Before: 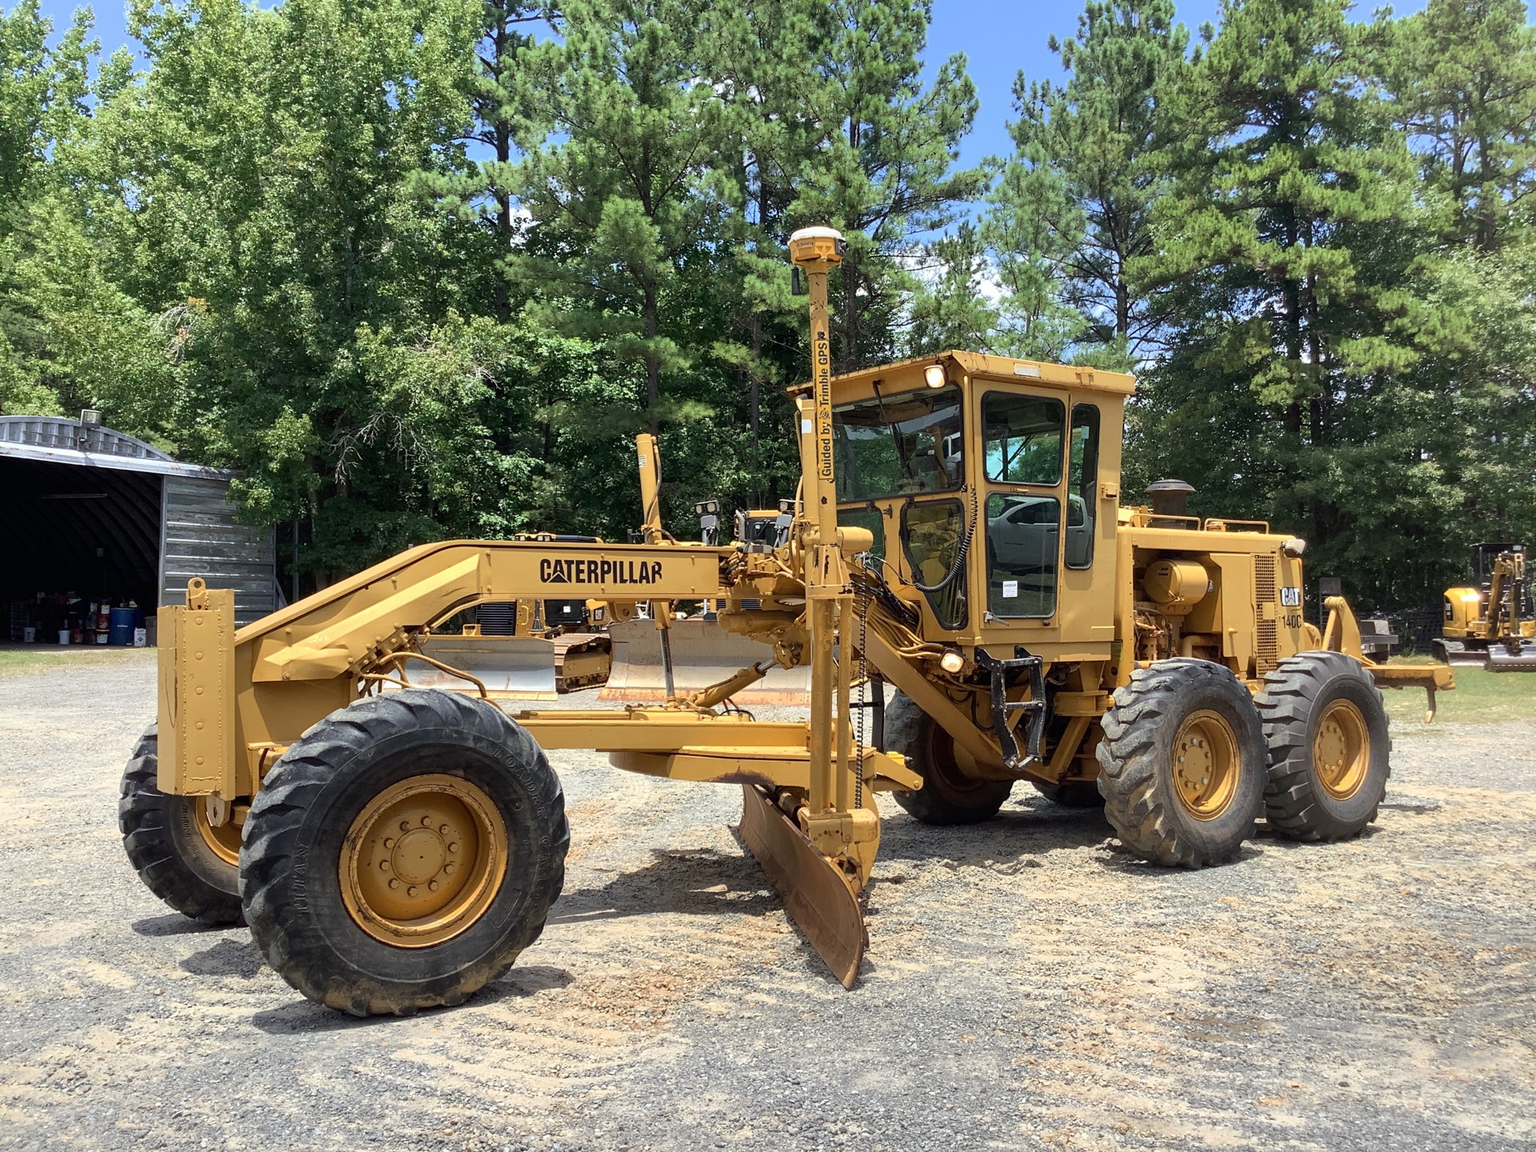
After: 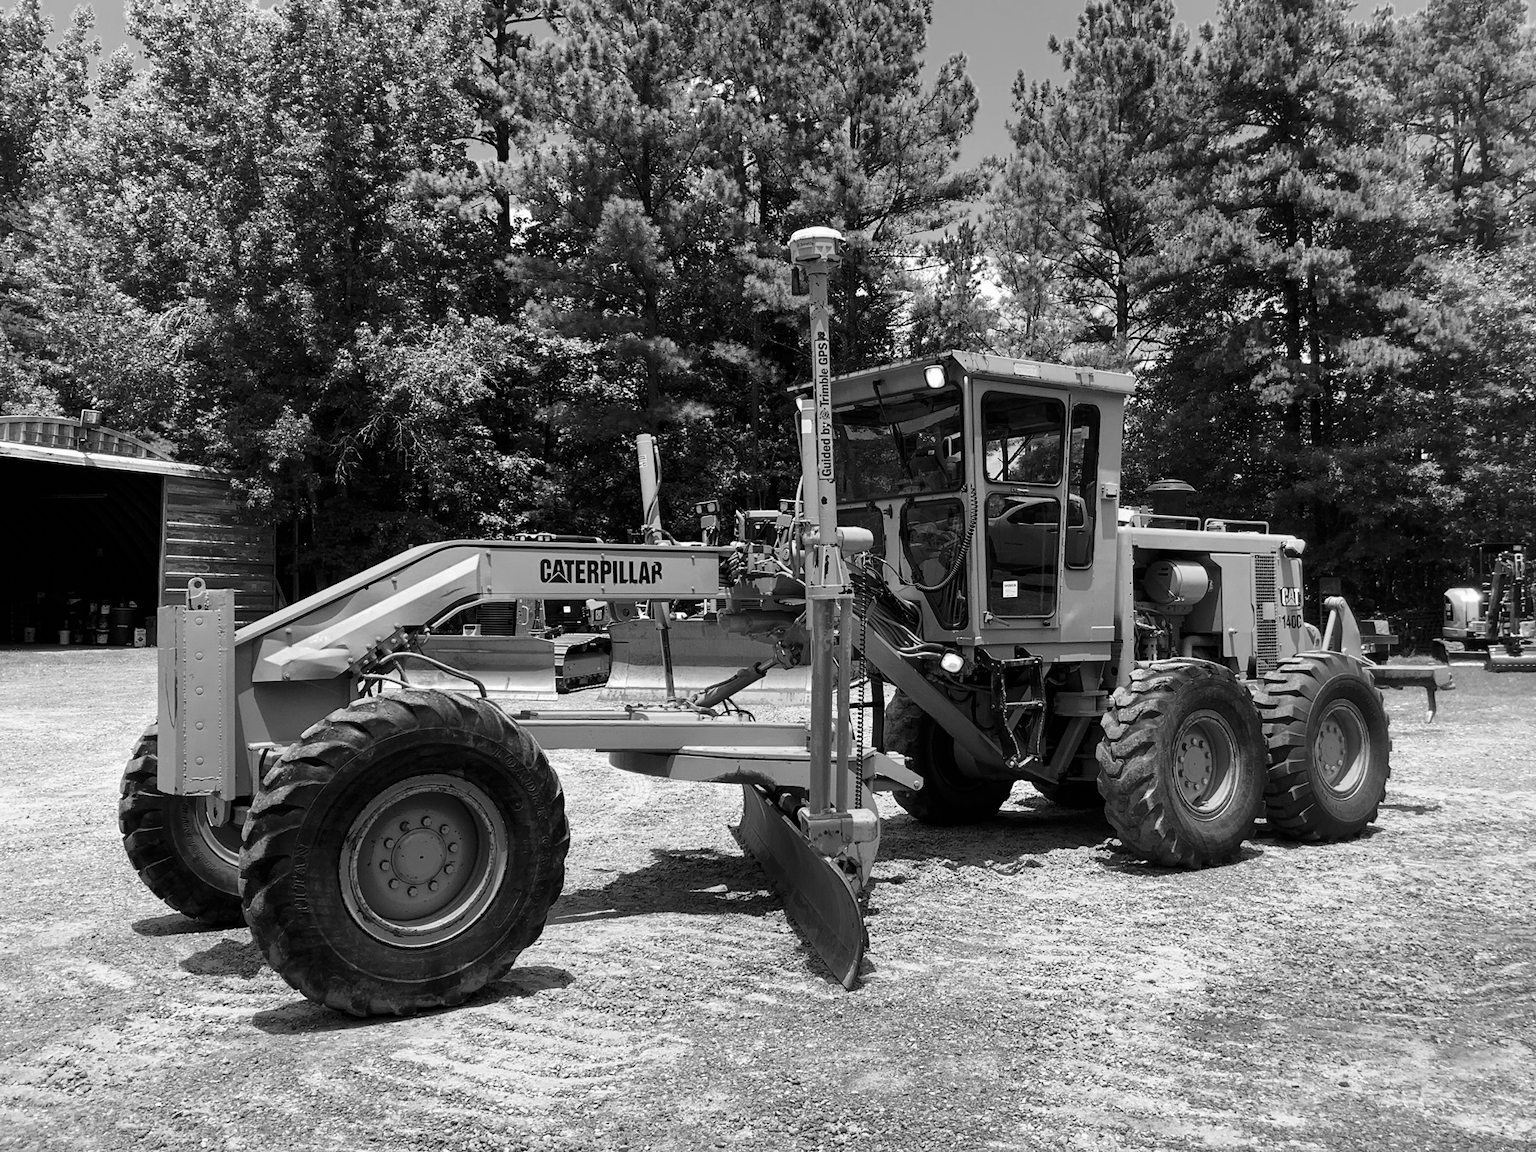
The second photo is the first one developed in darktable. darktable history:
contrast brightness saturation: contrast -0.03, brightness -0.59, saturation -1
global tonemap: drago (0.7, 100)
